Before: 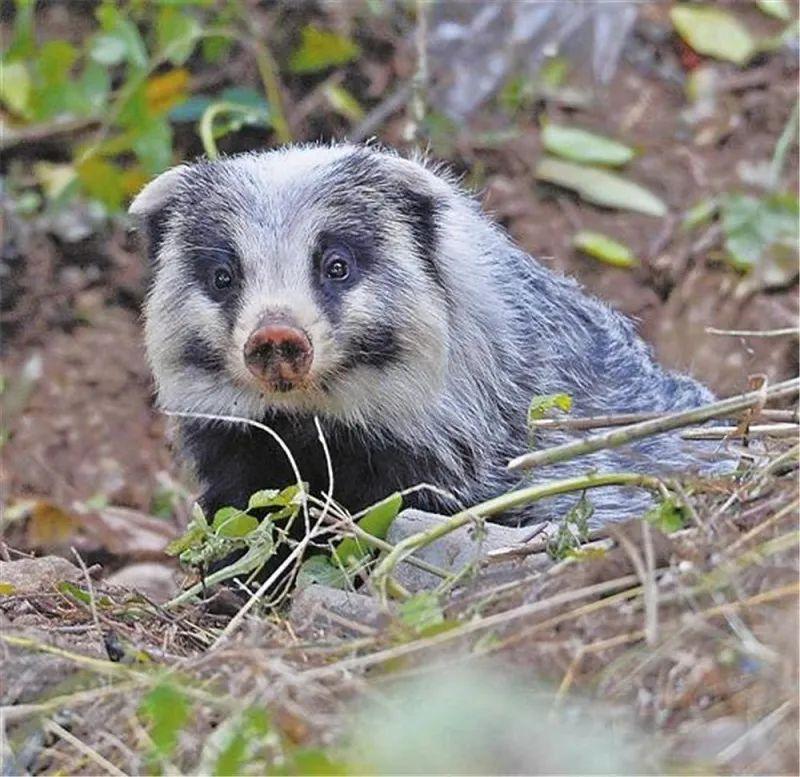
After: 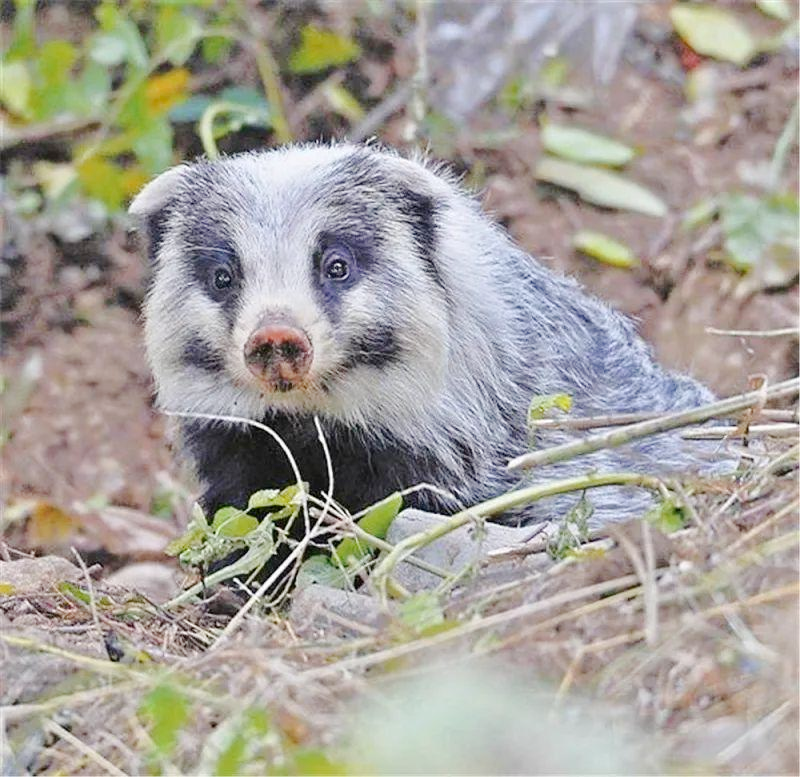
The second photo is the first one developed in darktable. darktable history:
tone curve: curves: ch0 [(0, 0) (0.003, 0.004) (0.011, 0.015) (0.025, 0.033) (0.044, 0.059) (0.069, 0.092) (0.1, 0.132) (0.136, 0.18) (0.177, 0.235) (0.224, 0.297) (0.277, 0.366) (0.335, 0.44) (0.399, 0.52) (0.468, 0.594) (0.543, 0.661) (0.623, 0.727) (0.709, 0.79) (0.801, 0.86) (0.898, 0.928) (1, 1)], preserve colors none
color zones: curves: ch1 [(0, 0.523) (0.143, 0.545) (0.286, 0.52) (0.429, 0.506) (0.571, 0.503) (0.714, 0.503) (0.857, 0.508) (1, 0.523)]
